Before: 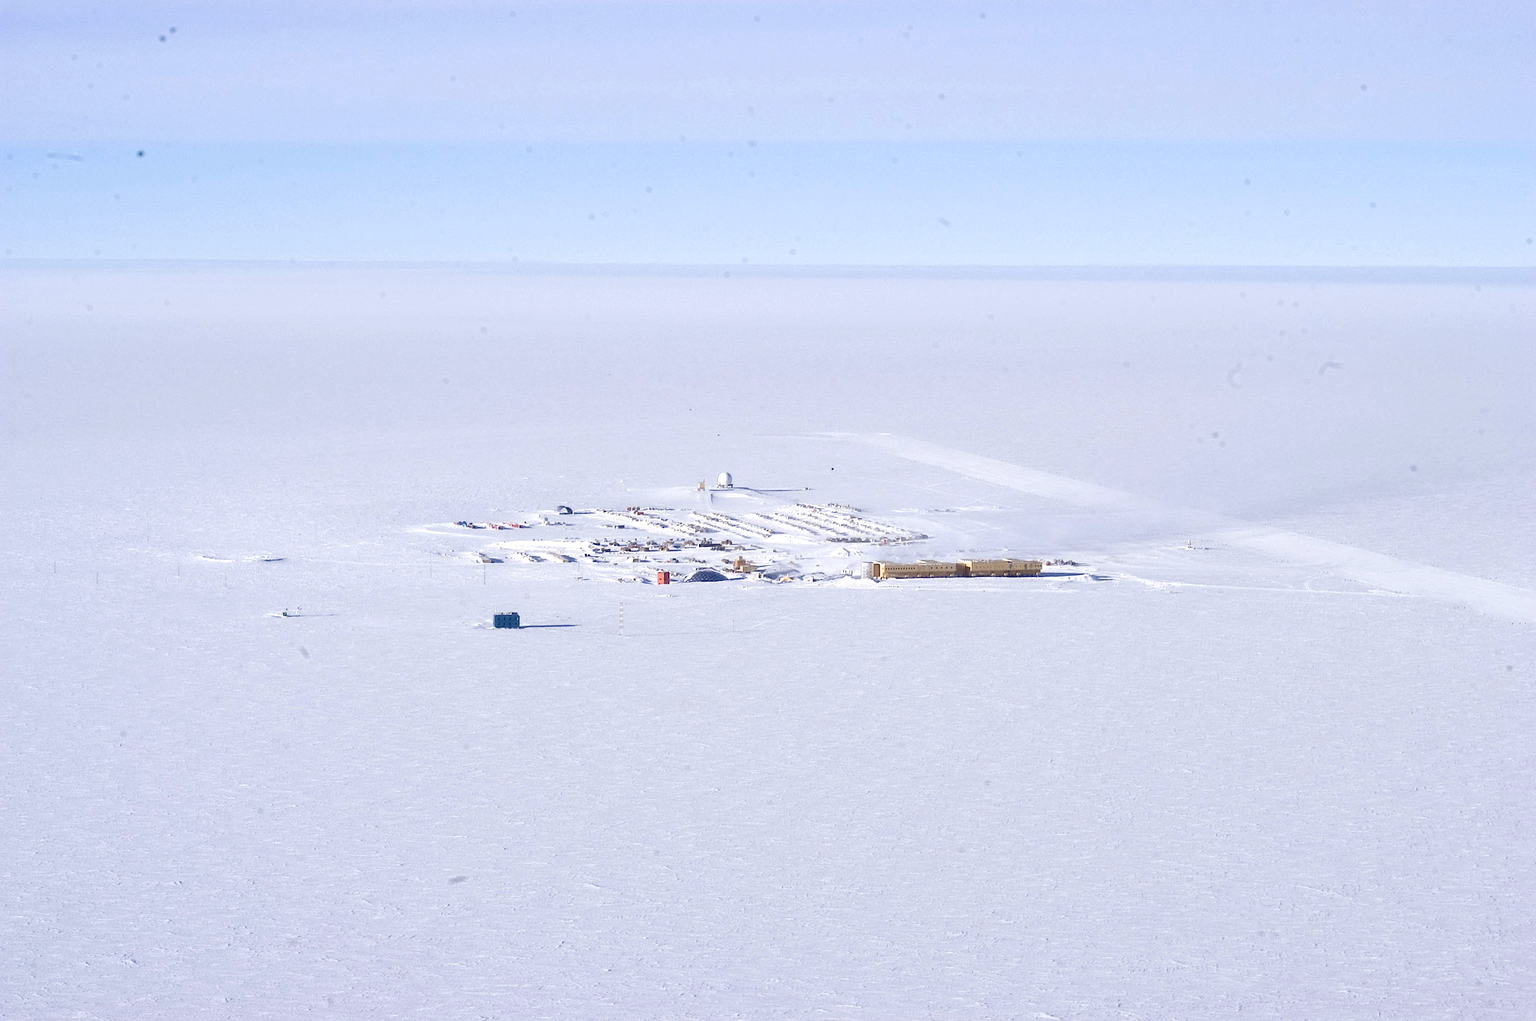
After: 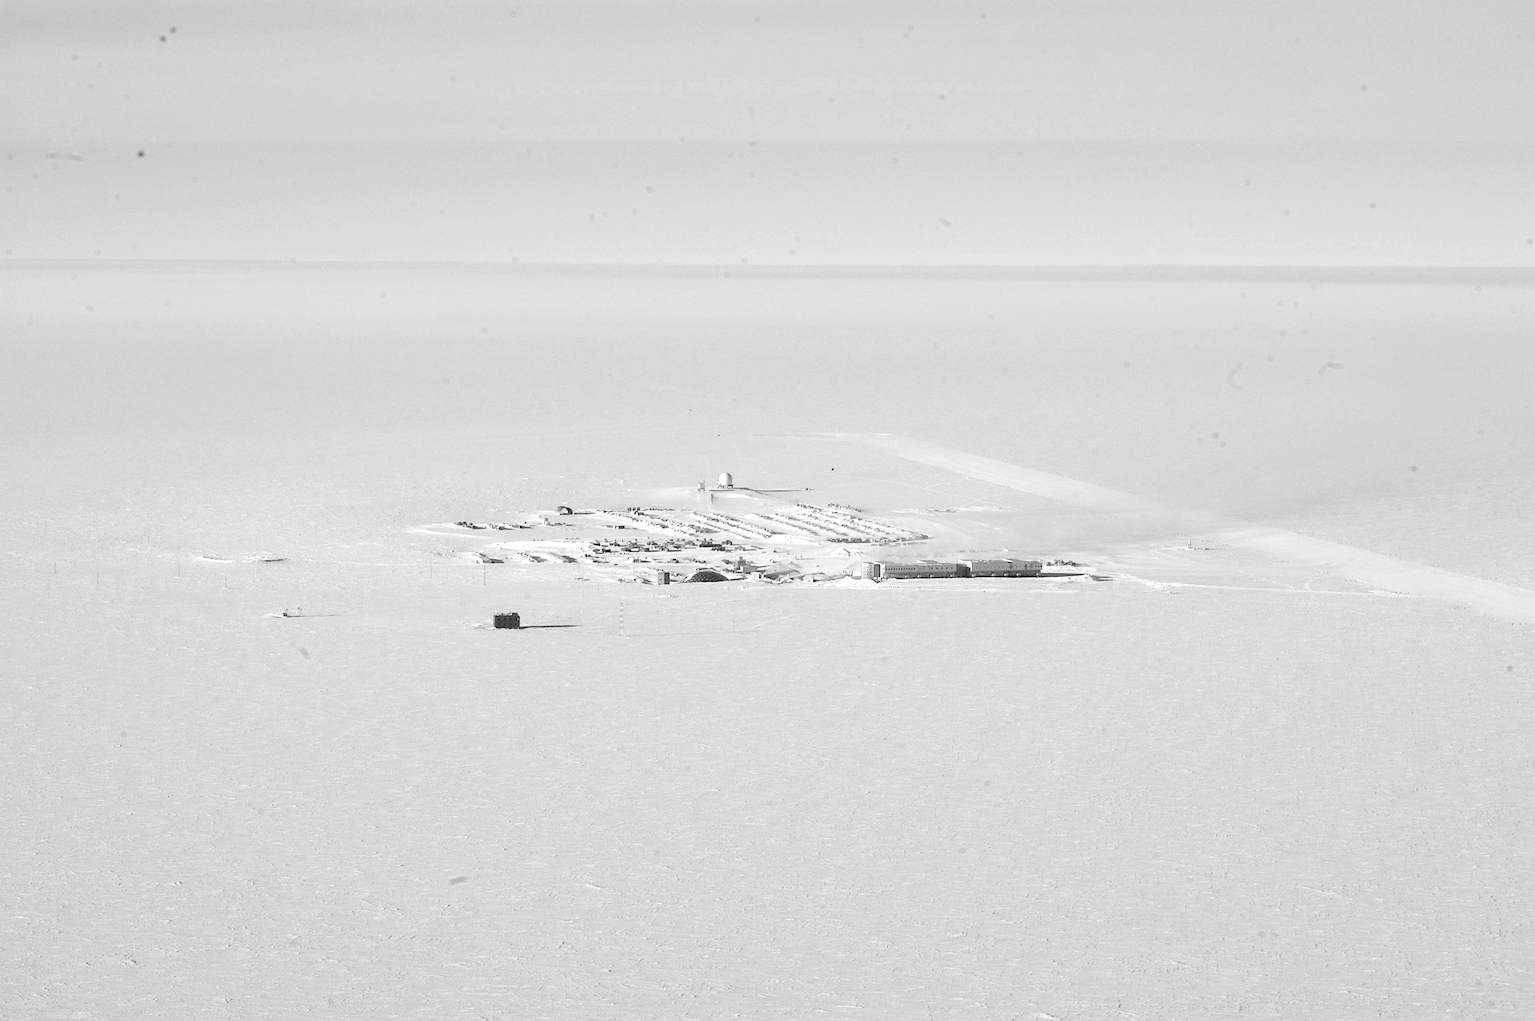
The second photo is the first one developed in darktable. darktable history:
contrast brightness saturation: saturation -0.997
